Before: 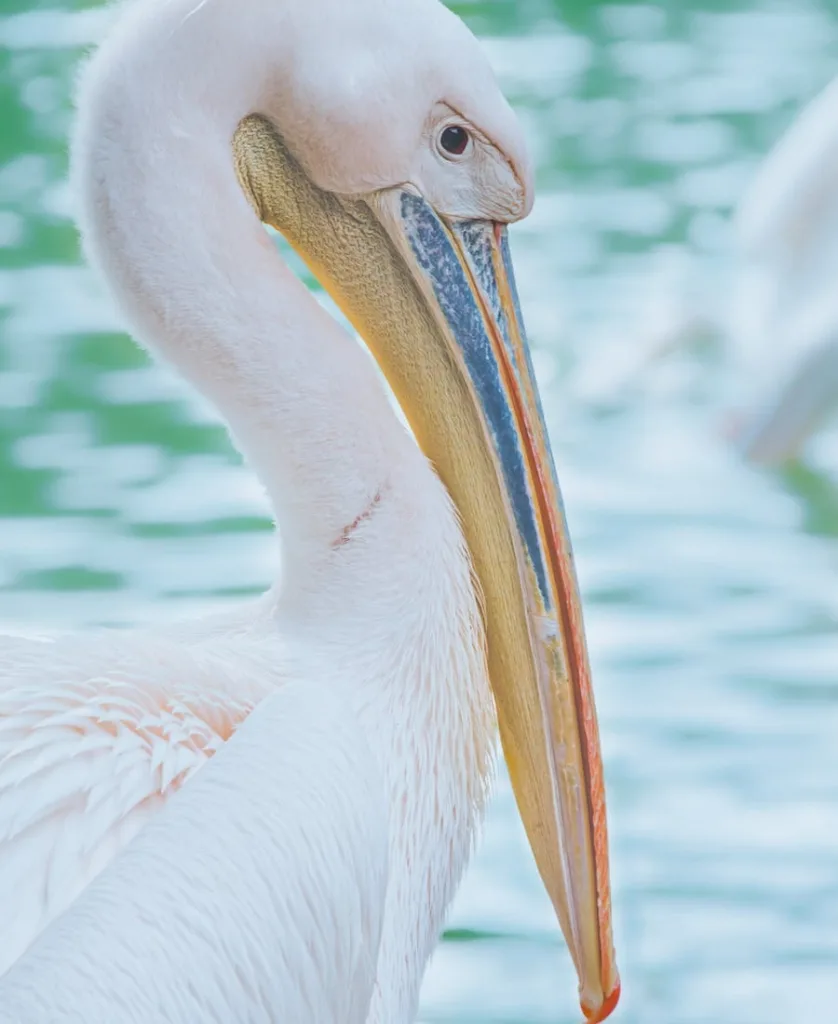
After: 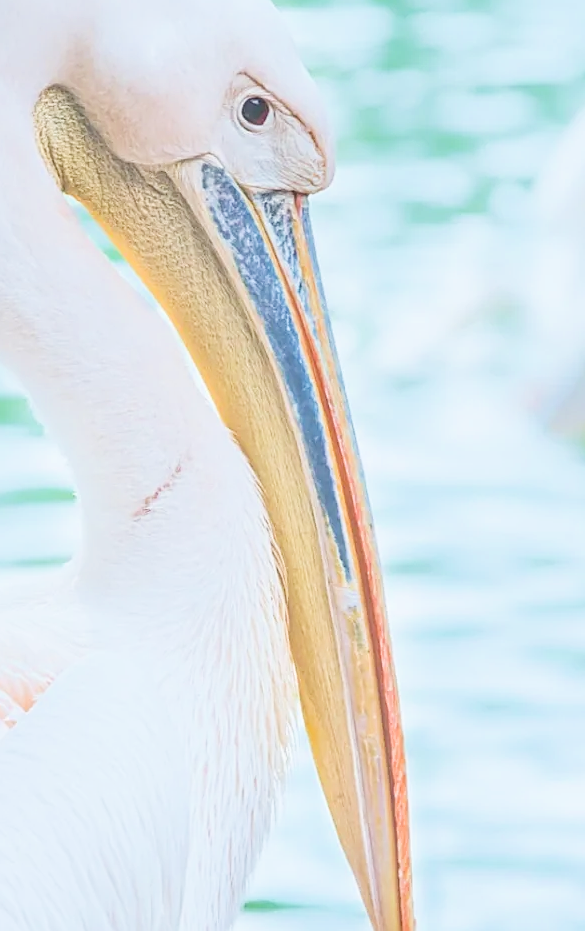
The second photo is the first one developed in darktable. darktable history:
crop and rotate: left 23.803%, top 2.888%, right 6.297%, bottom 6.189%
filmic rgb: middle gray luminance 18.34%, black relative exposure -11.11 EV, white relative exposure 3.73 EV, target black luminance 0%, hardness 5.87, latitude 56.51%, contrast 0.965, shadows ↔ highlights balance 49.38%
sharpen: on, module defaults
exposure: black level correction 0, exposure 1.099 EV, compensate highlight preservation false
